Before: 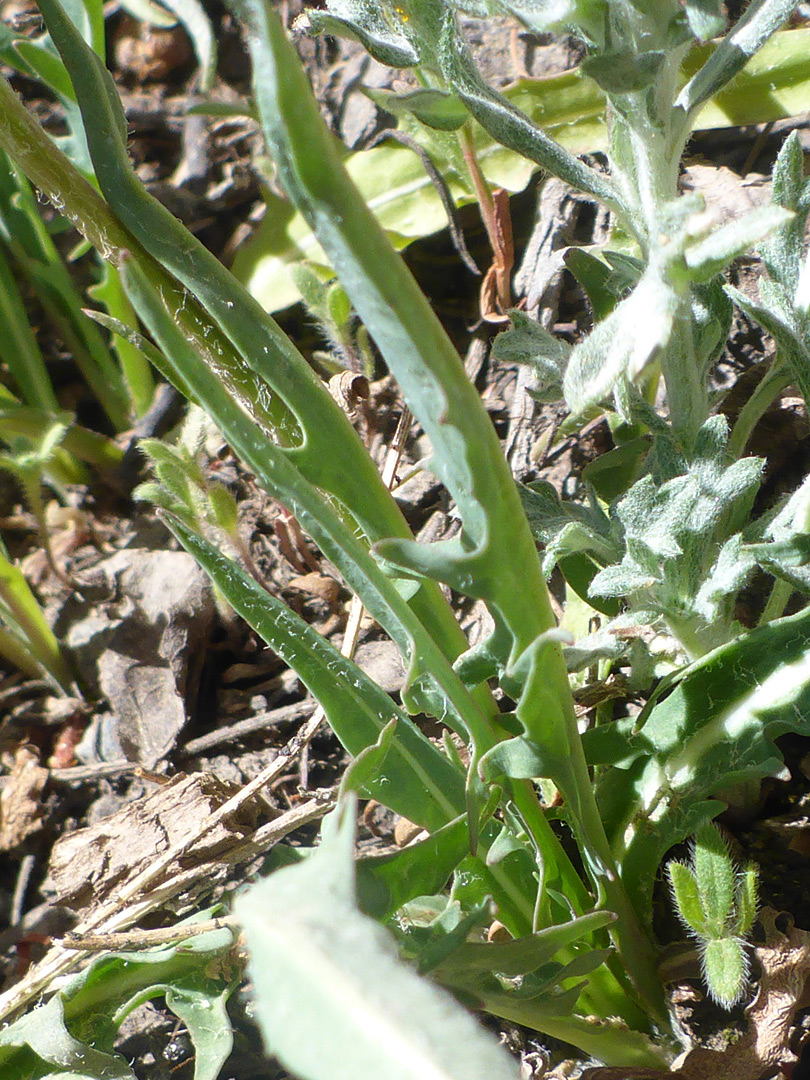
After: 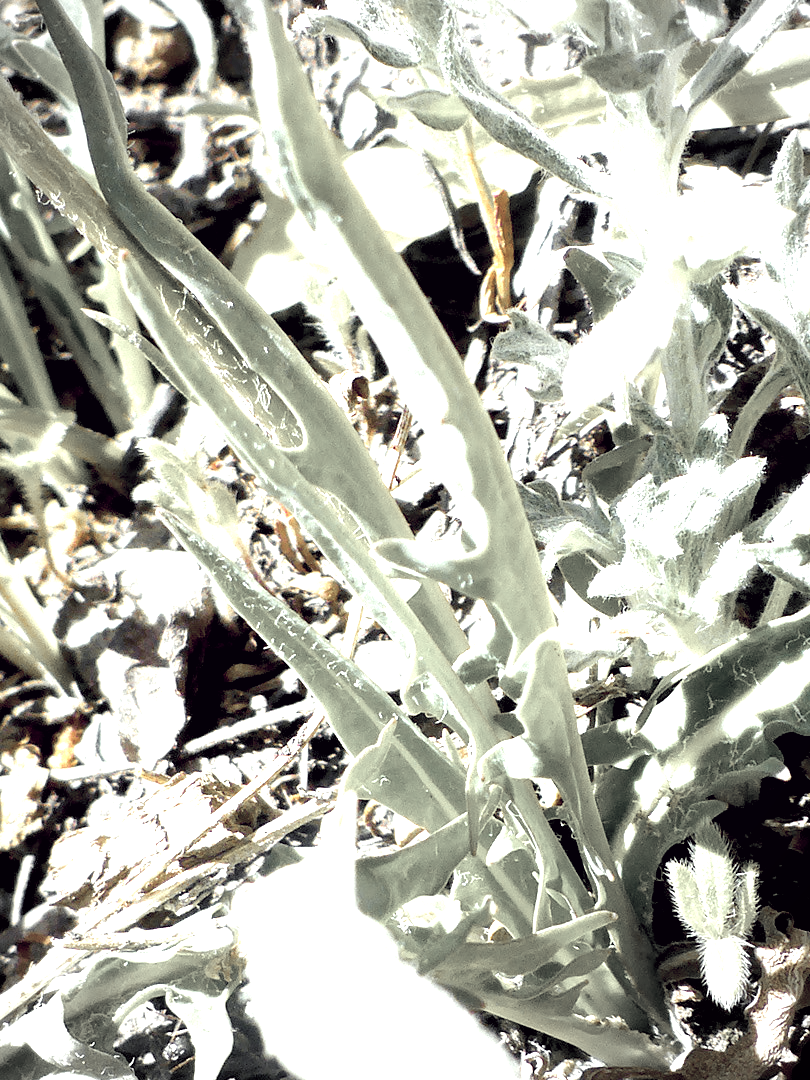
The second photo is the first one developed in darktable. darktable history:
color zones: curves: ch1 [(0, 0.638) (0.193, 0.442) (0.286, 0.15) (0.429, 0.14) (0.571, 0.142) (0.714, 0.154) (0.857, 0.175) (1, 0.638)]
color correction: highlights a* -20.76, highlights b* 19.99, shadows a* 19.39, shadows b* -21.19, saturation 0.435
color balance rgb: shadows lift › luminance -40.951%, shadows lift › chroma 14.338%, shadows lift › hue 257.31°, linear chroma grading › global chroma 24.537%, perceptual saturation grading › global saturation 61.525%, perceptual saturation grading › highlights 20.881%, perceptual saturation grading › shadows -49.277%
exposure: black level correction 0.015, exposure 1.794 EV, compensate highlight preservation false
vignetting: on, module defaults
